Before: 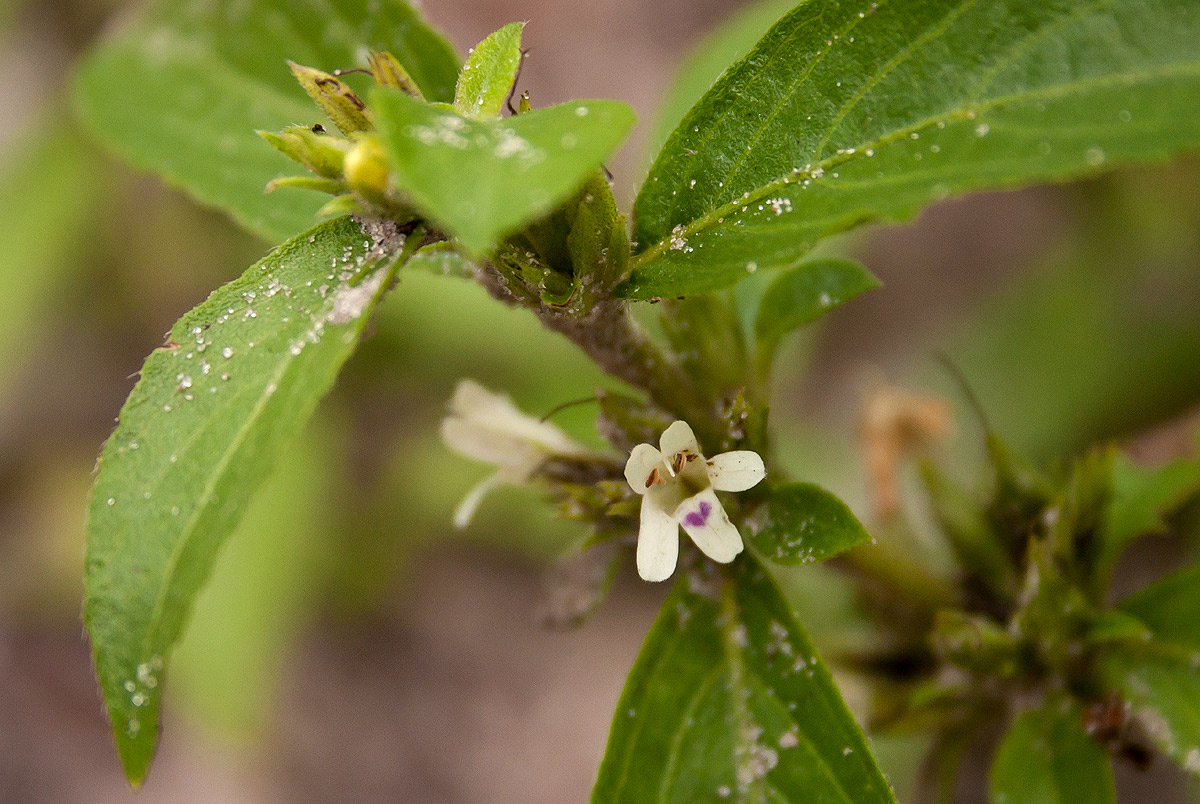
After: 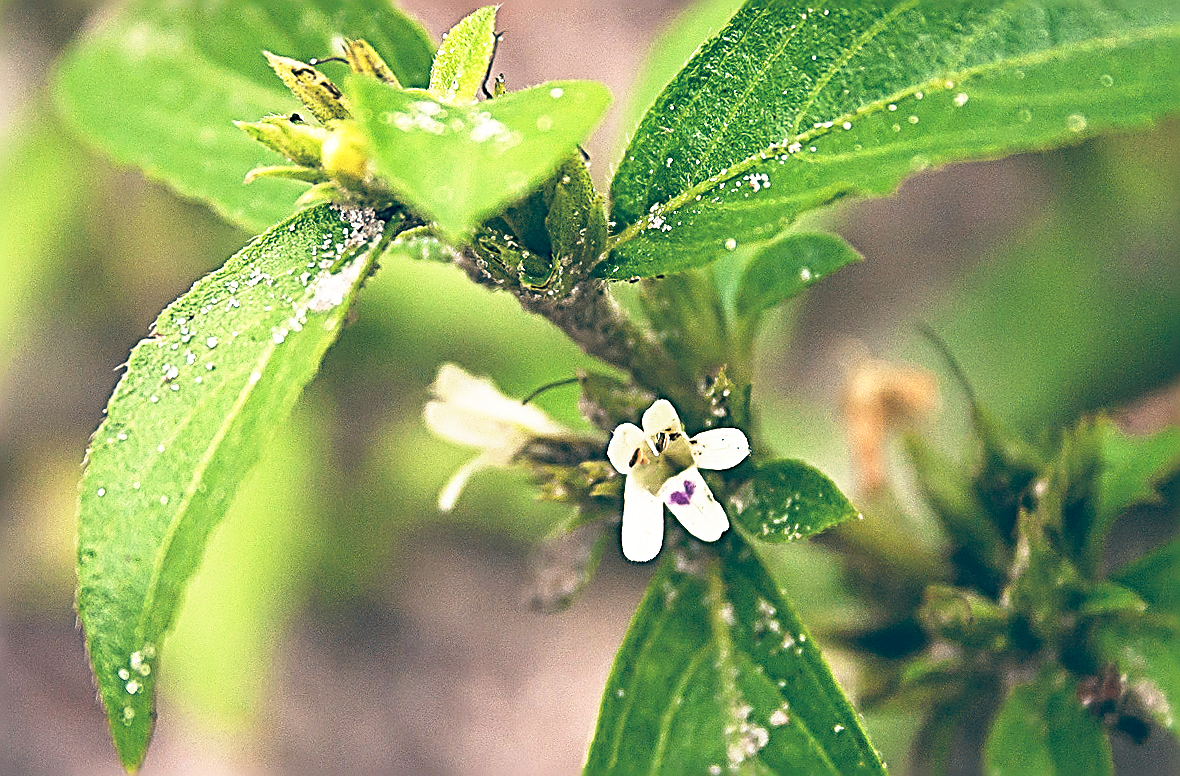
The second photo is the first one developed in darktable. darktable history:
color balance: lift [1.016, 0.983, 1, 1.017], gamma [0.958, 1, 1, 1], gain [0.981, 1.007, 0.993, 1.002], input saturation 118.26%, contrast 13.43%, contrast fulcrum 21.62%, output saturation 82.76%
rotate and perspective: rotation -1.32°, lens shift (horizontal) -0.031, crop left 0.015, crop right 0.985, crop top 0.047, crop bottom 0.982
base curve: curves: ch0 [(0, 0) (0.495, 0.917) (1, 1)], preserve colors none
sharpen: radius 3.158, amount 1.731
